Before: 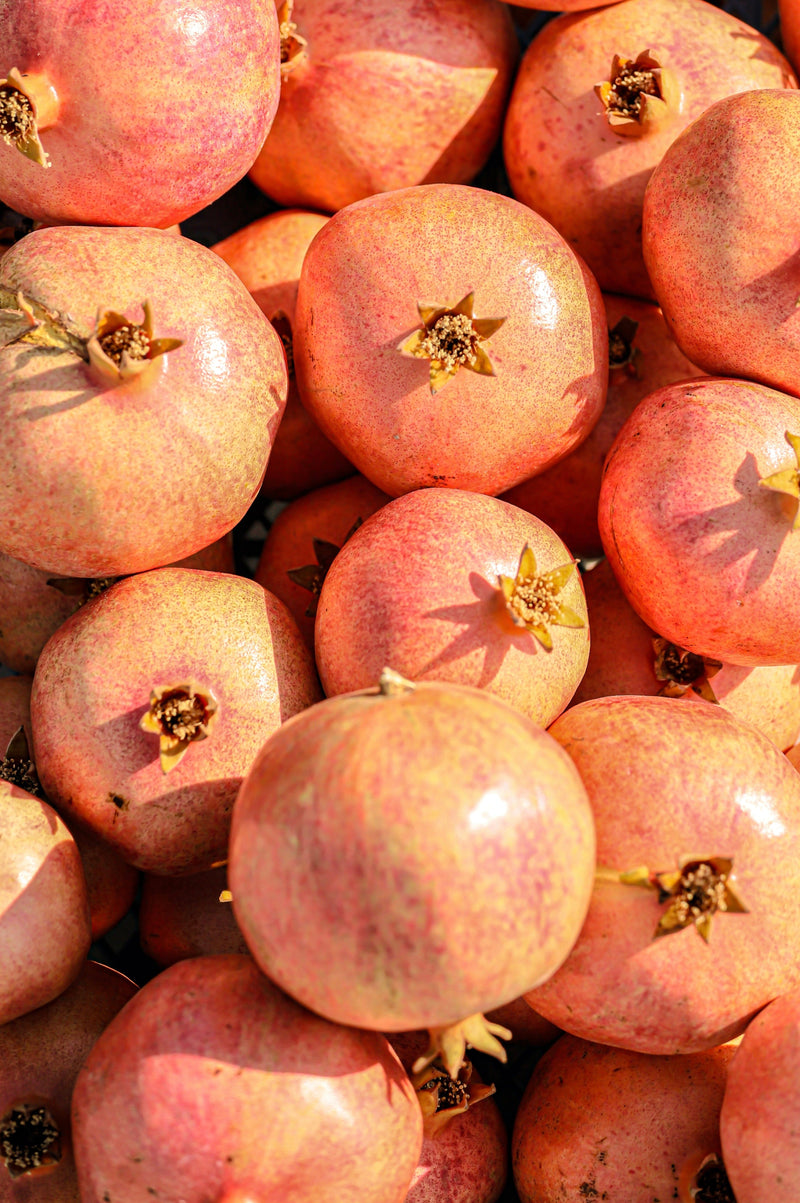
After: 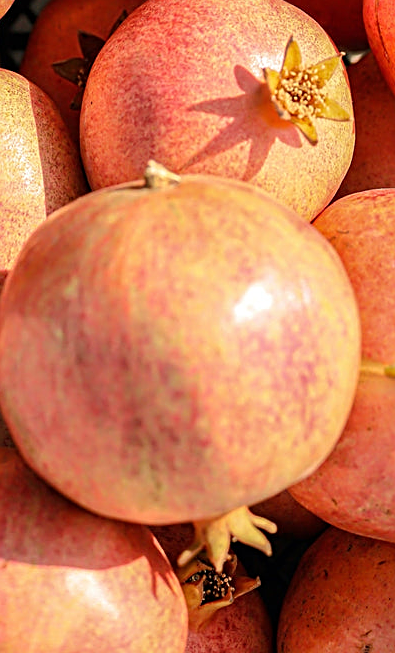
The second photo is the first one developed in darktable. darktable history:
sharpen: on, module defaults
crop: left 29.398%, top 42.17%, right 21.127%, bottom 3.514%
